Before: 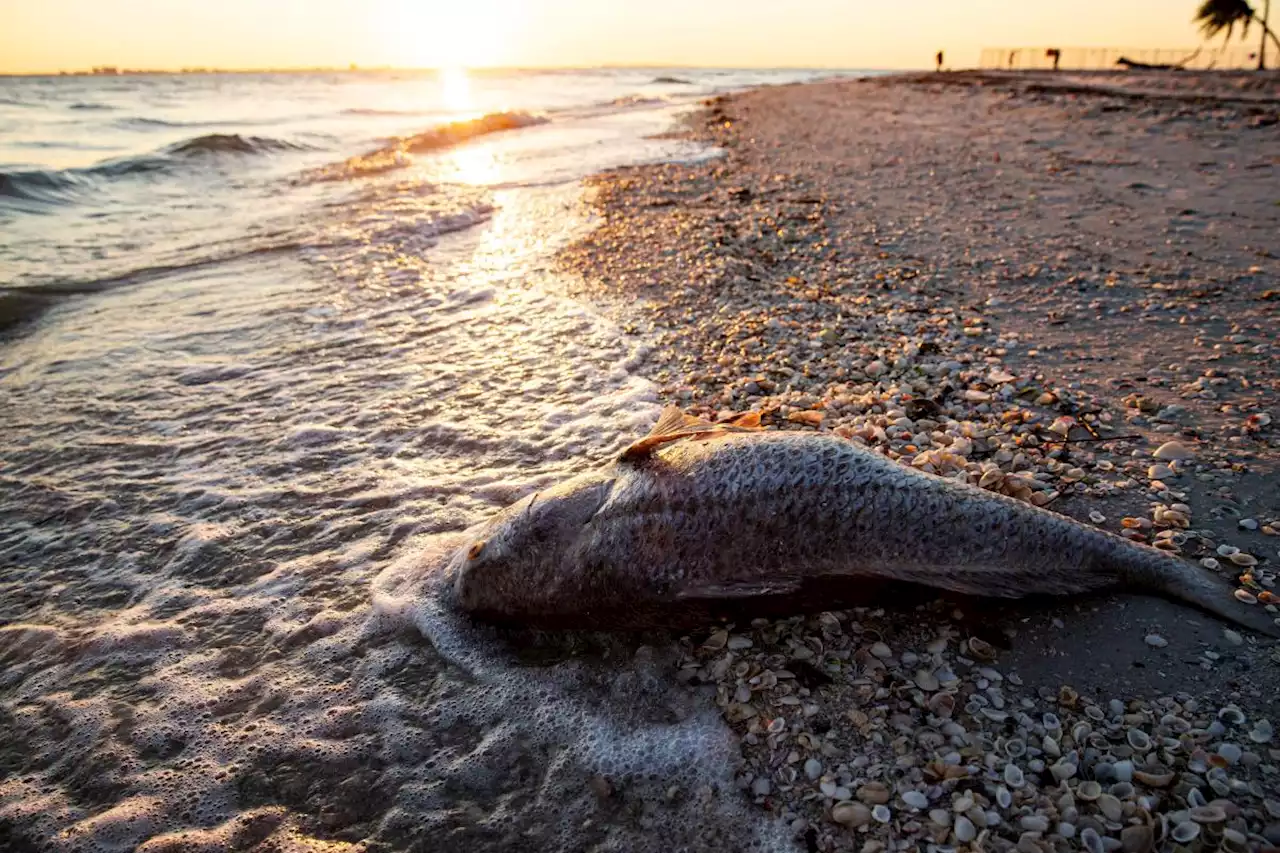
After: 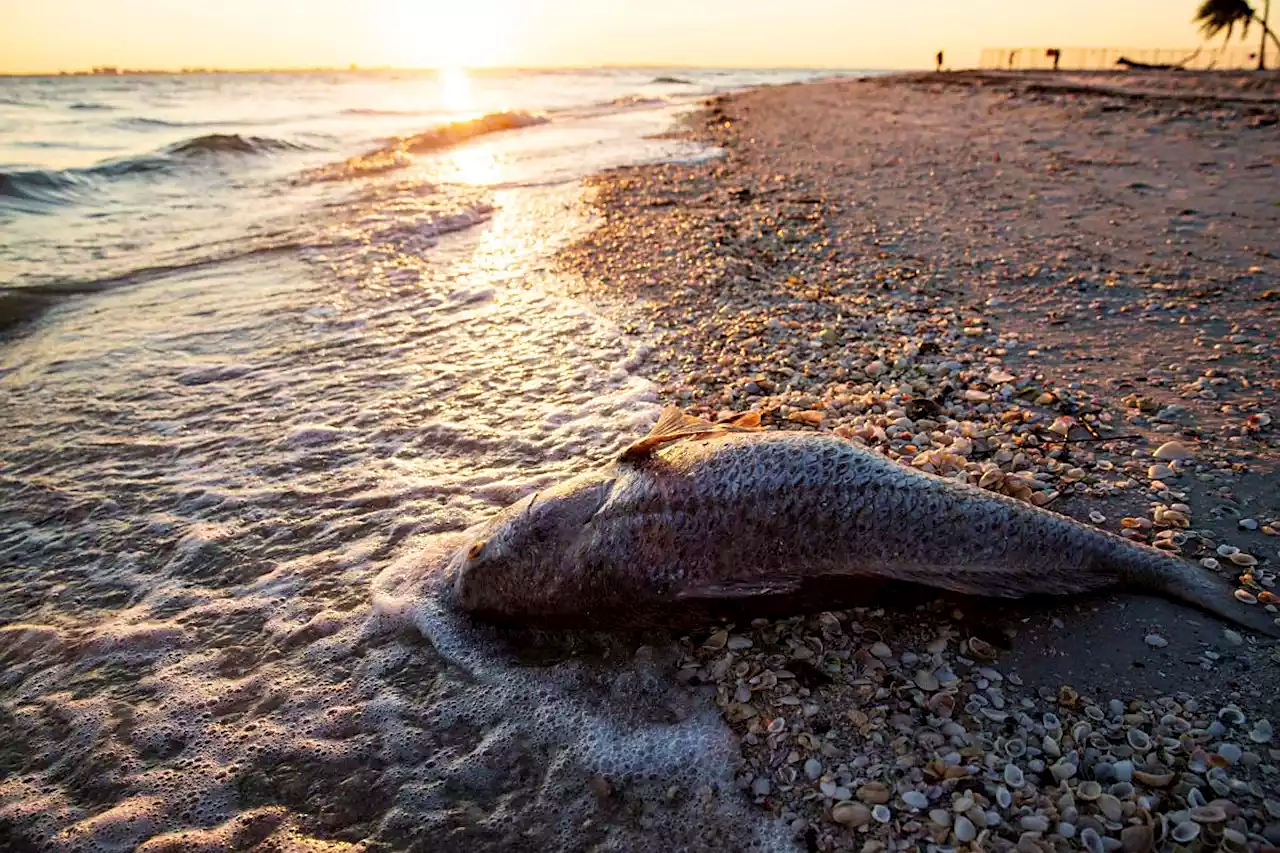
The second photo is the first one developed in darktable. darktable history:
sharpen: radius 1.563, amount 0.366, threshold 1.492
velvia: on, module defaults
